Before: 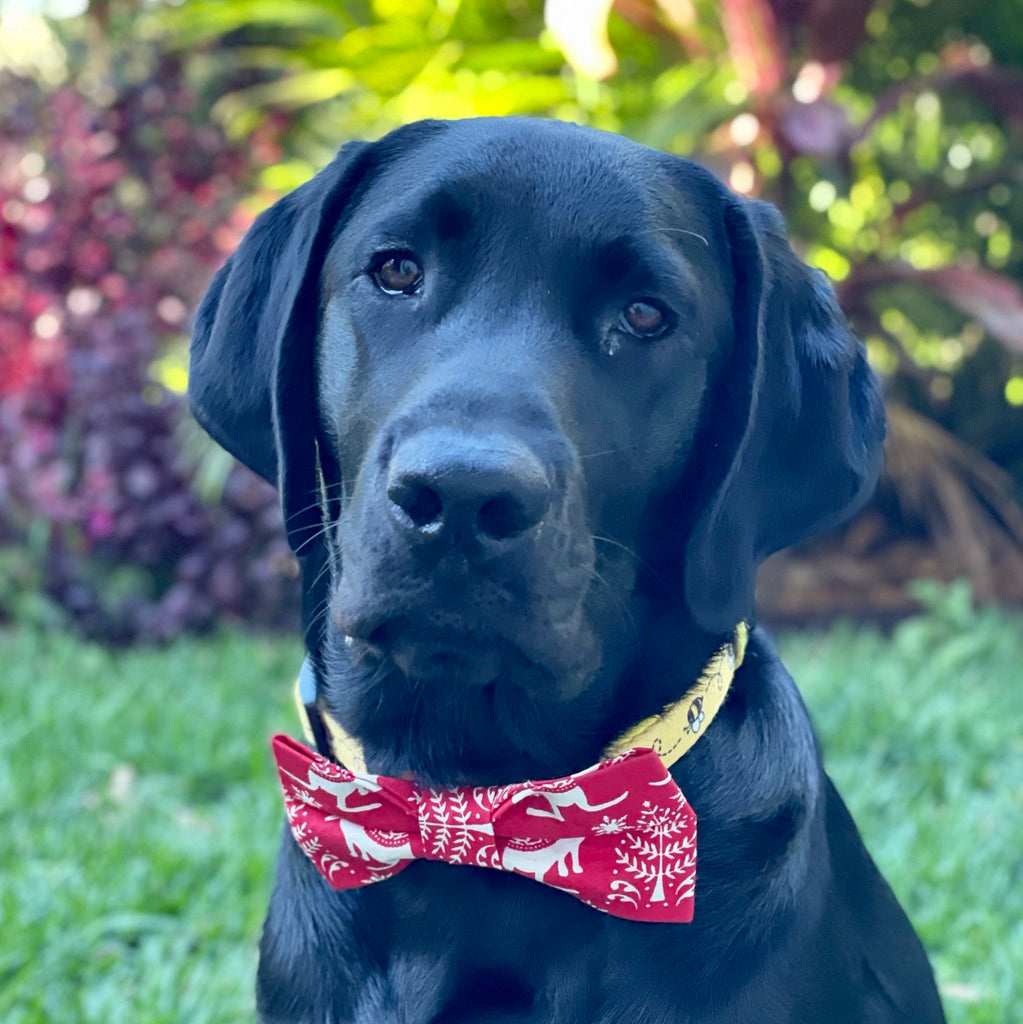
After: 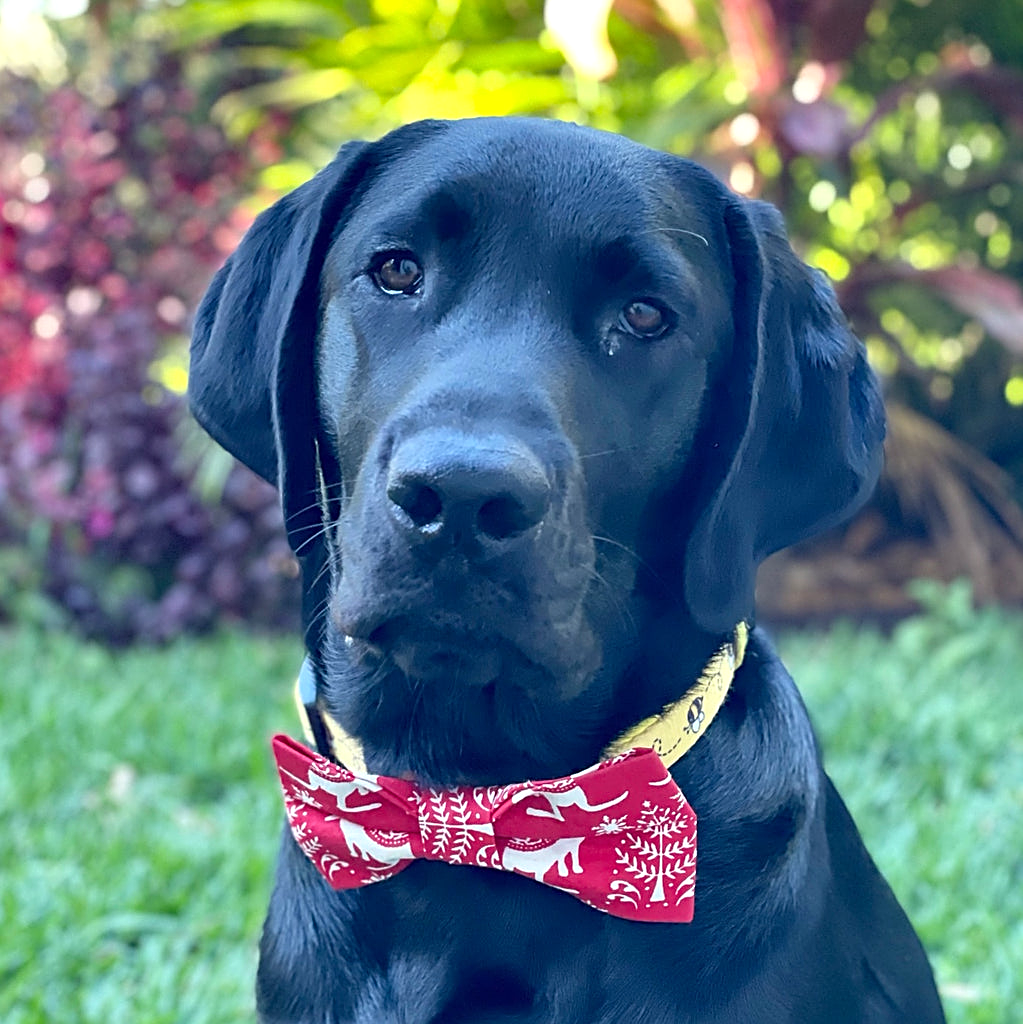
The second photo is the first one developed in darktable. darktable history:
sharpen: on, module defaults
exposure: exposure 0.203 EV, compensate highlight preservation false
